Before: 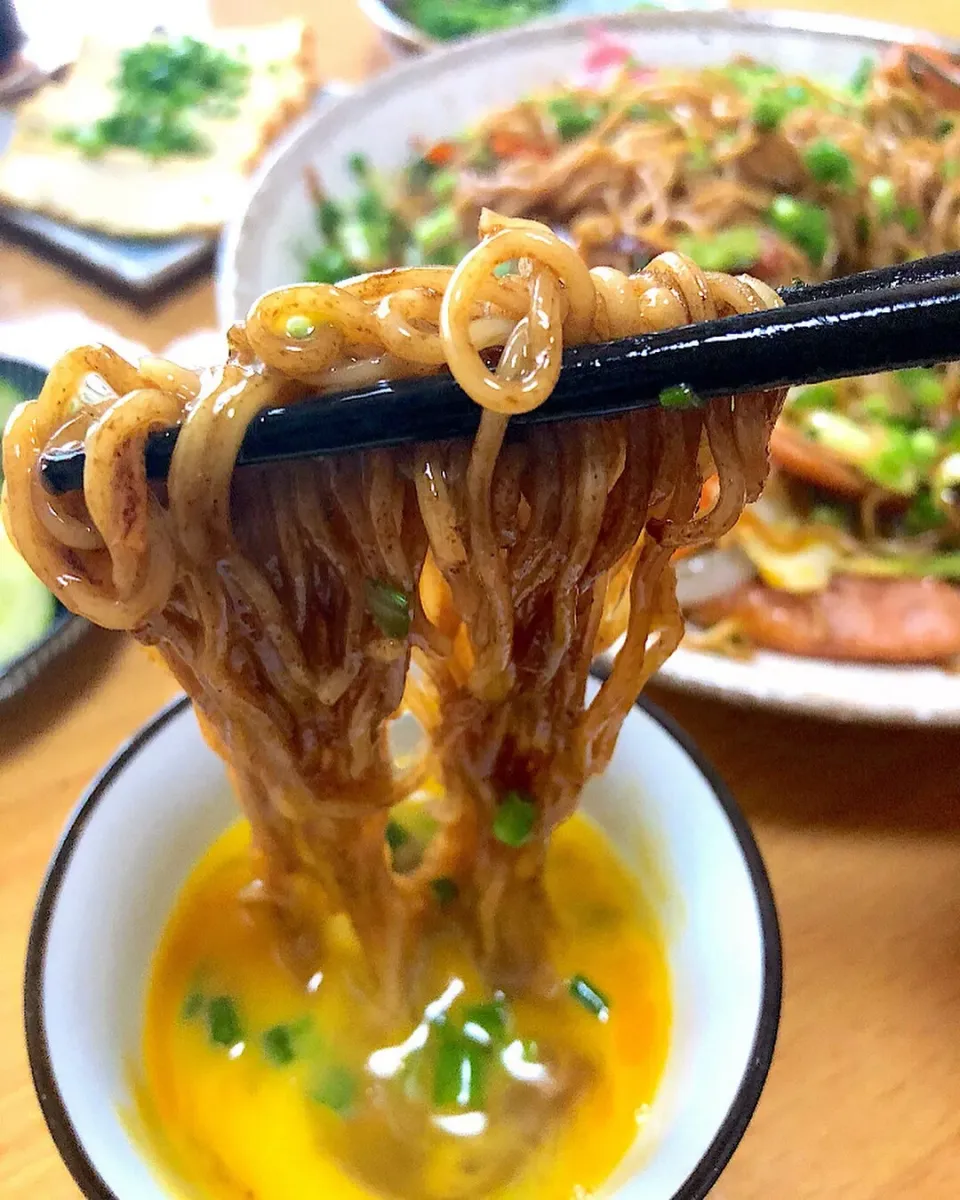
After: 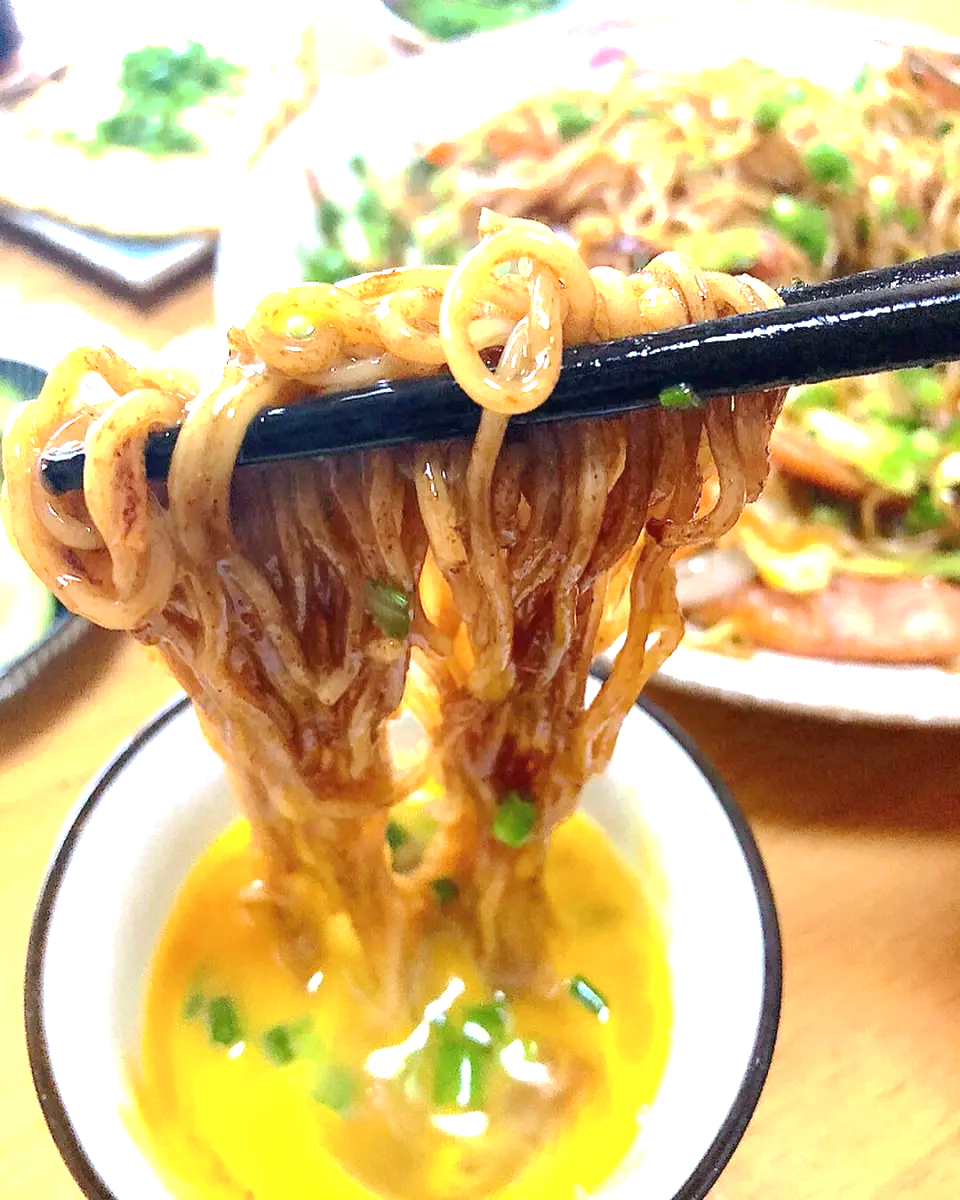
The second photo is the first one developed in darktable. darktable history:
tone curve: curves: ch0 [(0, 0) (0.003, 0.018) (0.011, 0.024) (0.025, 0.038) (0.044, 0.067) (0.069, 0.098) (0.1, 0.13) (0.136, 0.165) (0.177, 0.205) (0.224, 0.249) (0.277, 0.304) (0.335, 0.365) (0.399, 0.432) (0.468, 0.505) (0.543, 0.579) (0.623, 0.652) (0.709, 0.725) (0.801, 0.802) (0.898, 0.876) (1, 1)], preserve colors none
exposure: black level correction 0, exposure 1.1 EV, compensate exposure bias true, compensate highlight preservation false
